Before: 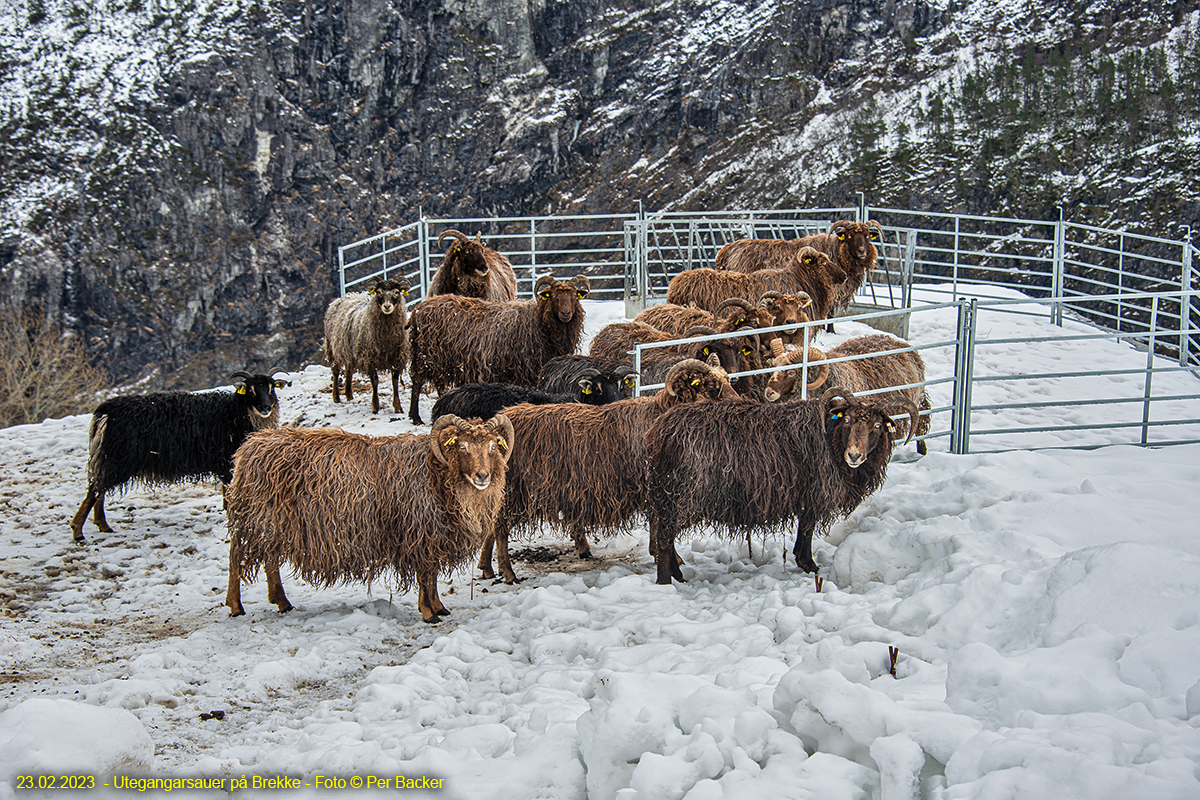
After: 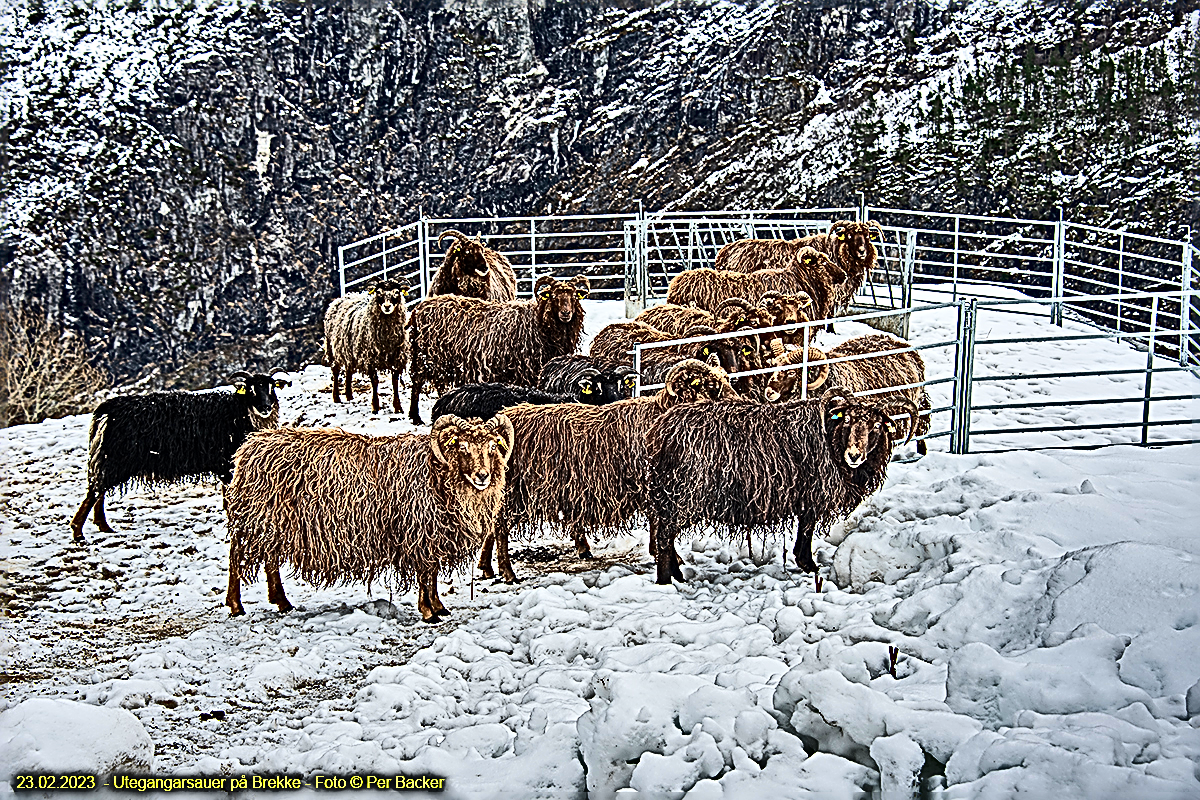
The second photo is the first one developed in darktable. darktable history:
contrast brightness saturation: contrast 0.401, brightness 0.108, saturation 0.212
tone equalizer: edges refinement/feathering 500, mask exposure compensation -1.57 EV, preserve details no
shadows and highlights: shadows 24.67, highlights -79.07, soften with gaussian
sharpen: radius 3.153, amount 1.736
